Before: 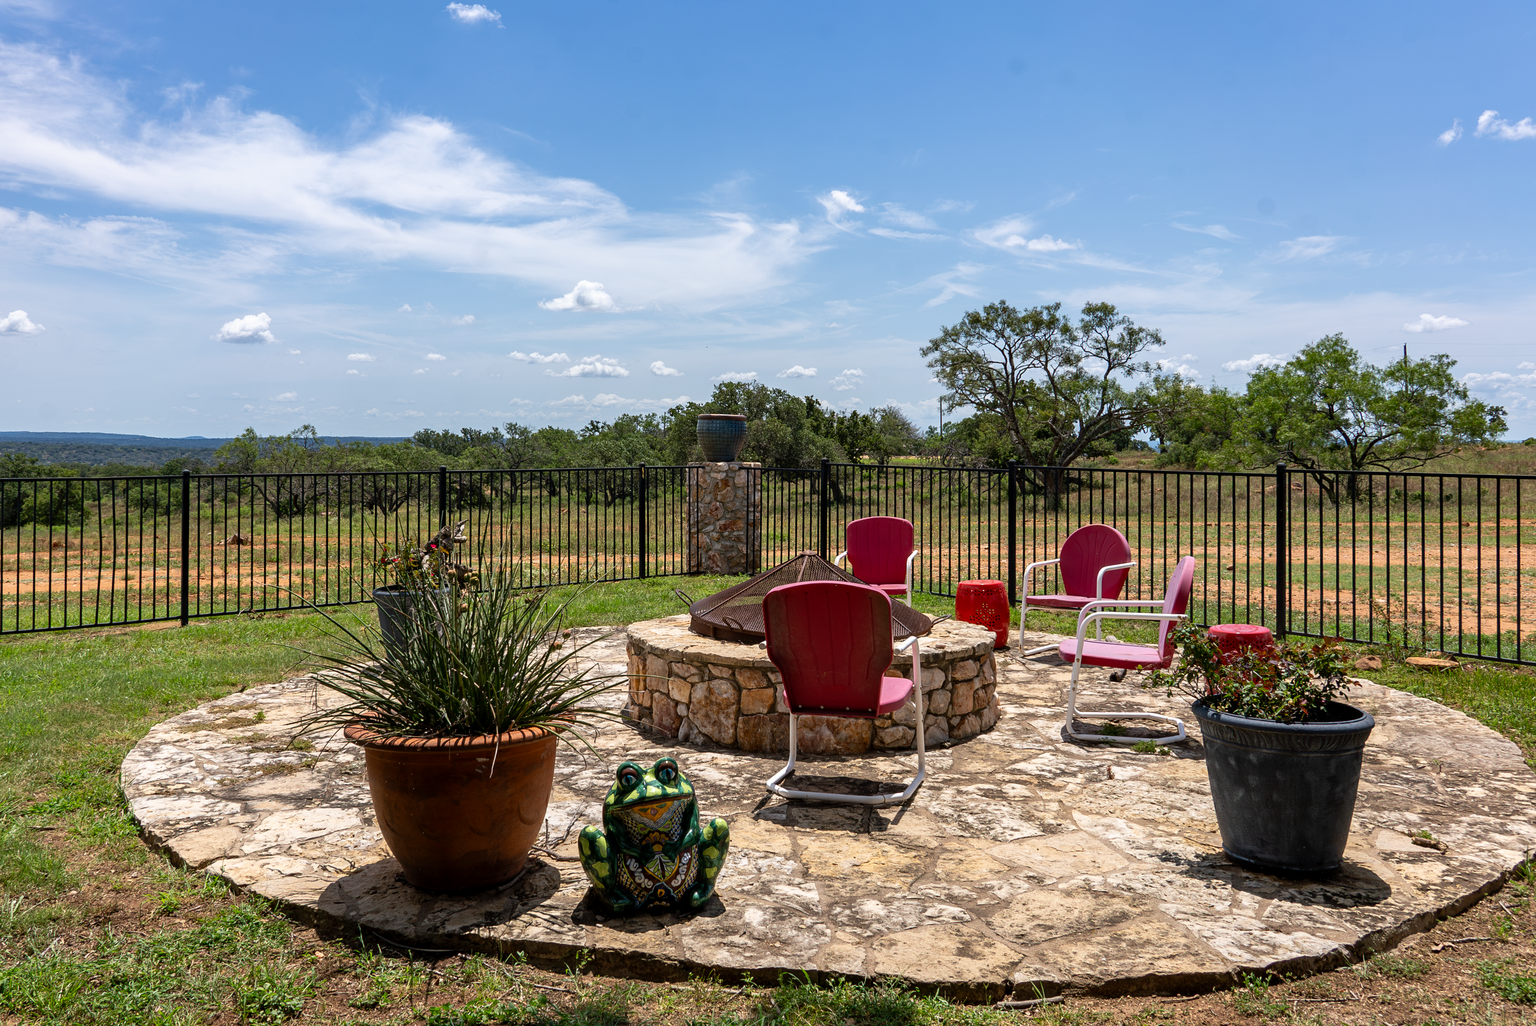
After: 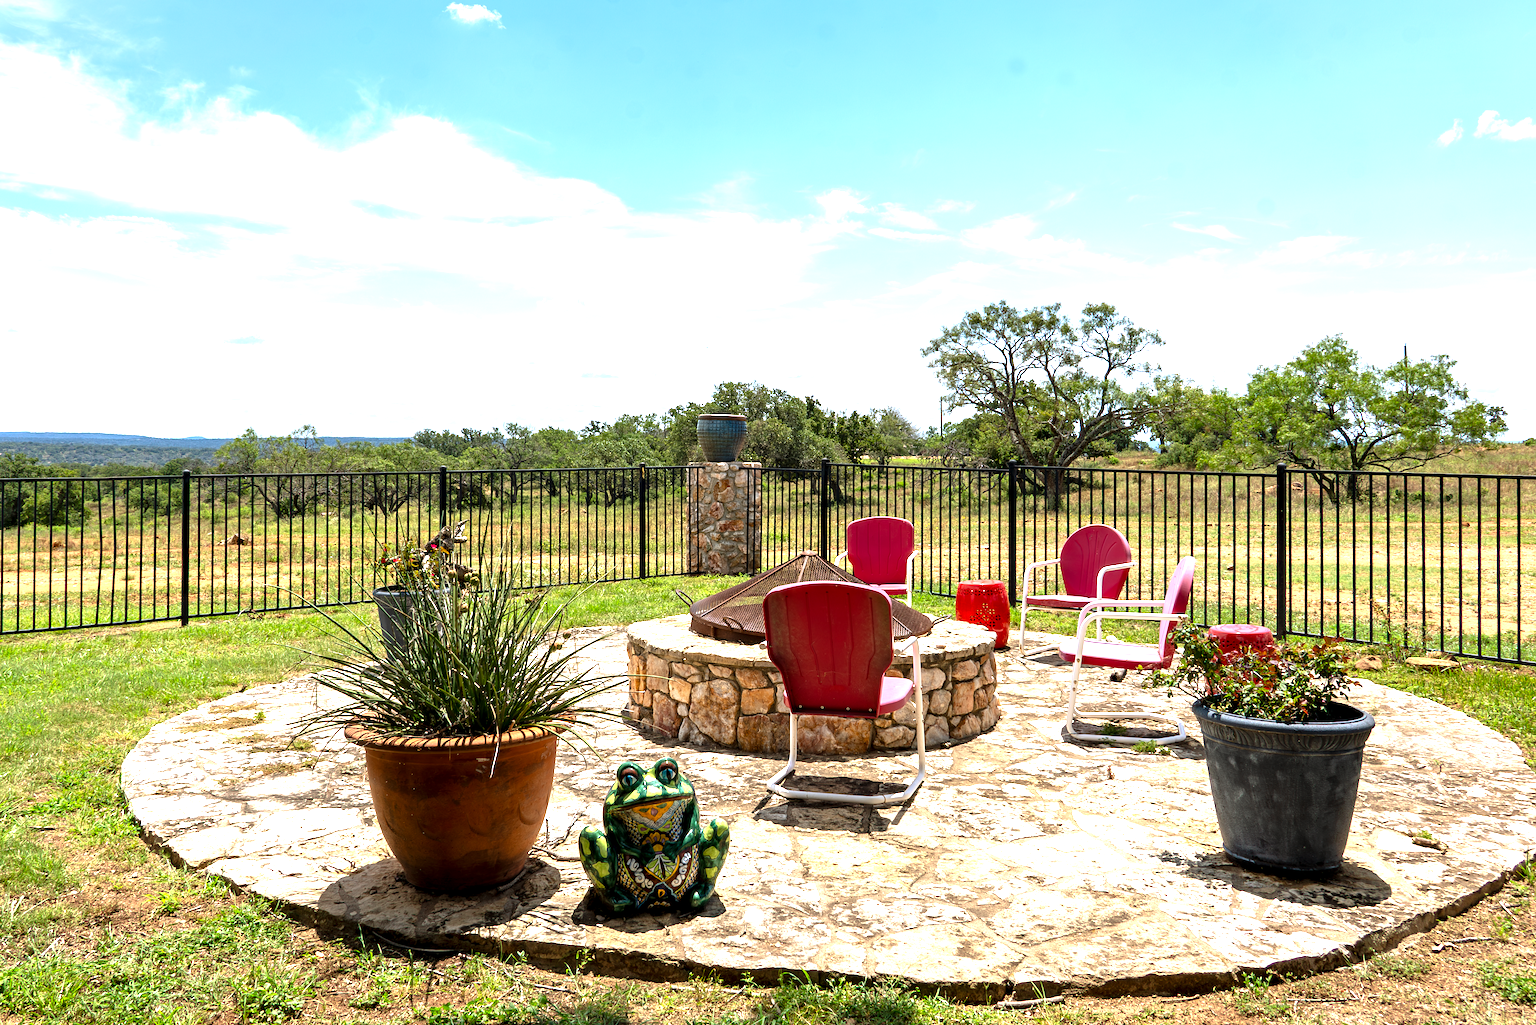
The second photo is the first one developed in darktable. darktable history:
exposure: black level correction 0.001, exposure 1.398 EV, compensate exposure bias true, compensate highlight preservation false
rgb curve: curves: ch2 [(0, 0) (0.567, 0.512) (1, 1)], mode RGB, independent channels
